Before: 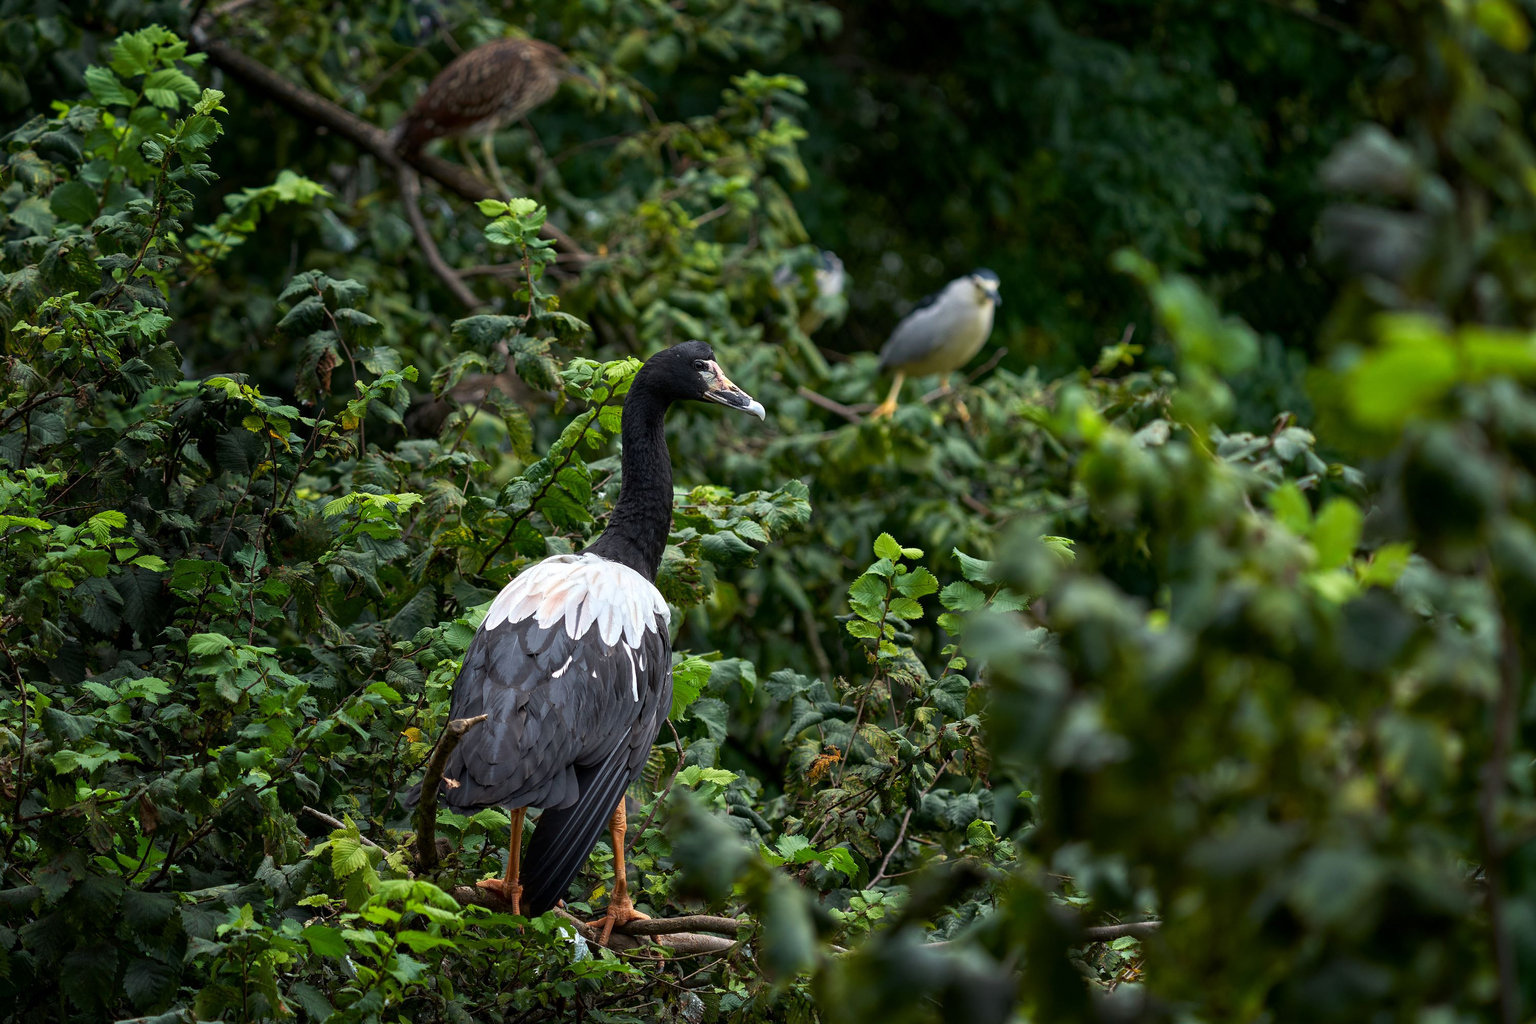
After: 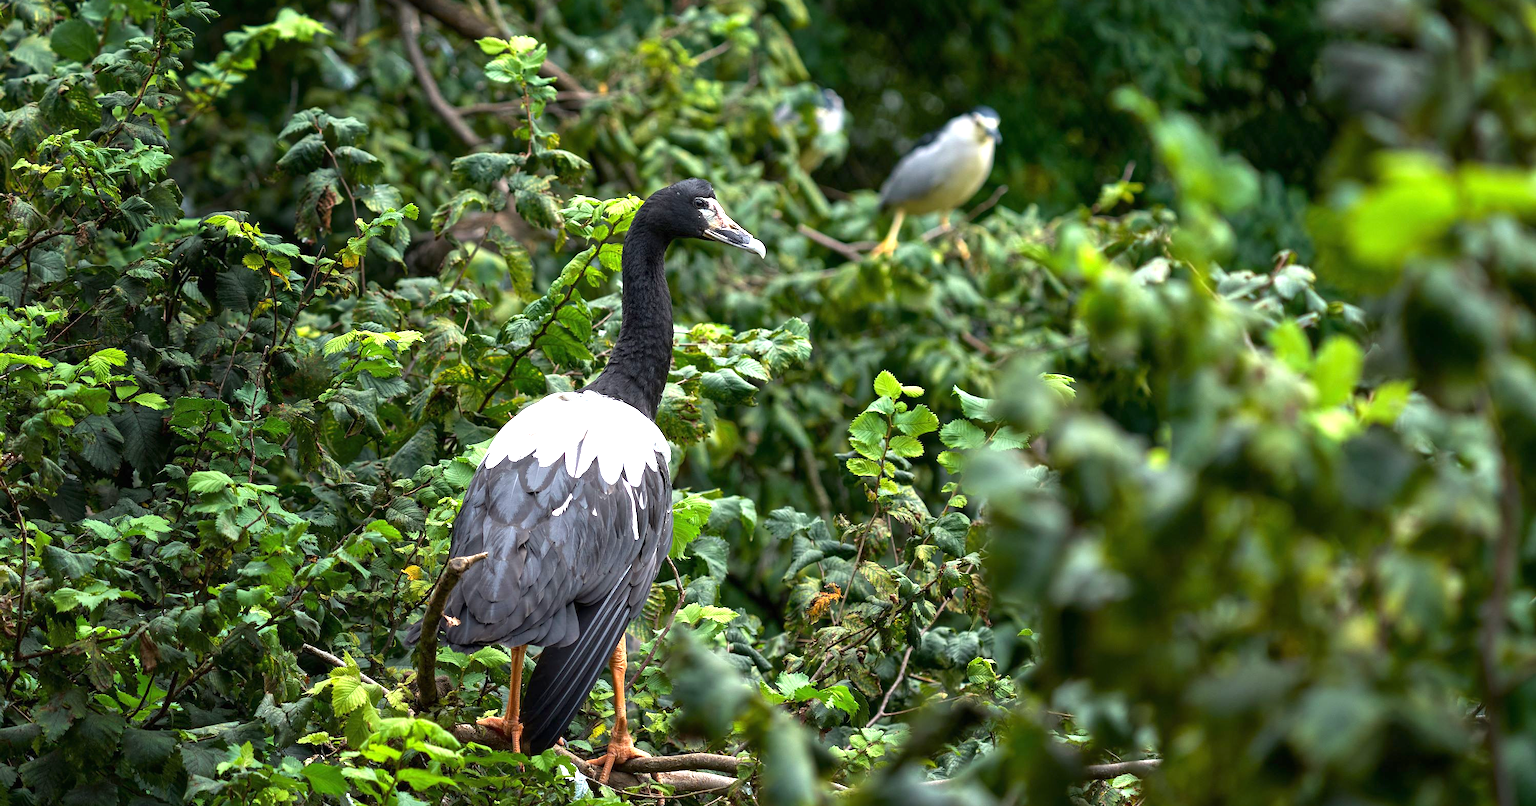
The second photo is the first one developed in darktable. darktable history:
crop and rotate: top 15.857%, bottom 5.332%
exposure: black level correction 0, exposure 1.2 EV, compensate exposure bias true, compensate highlight preservation false
